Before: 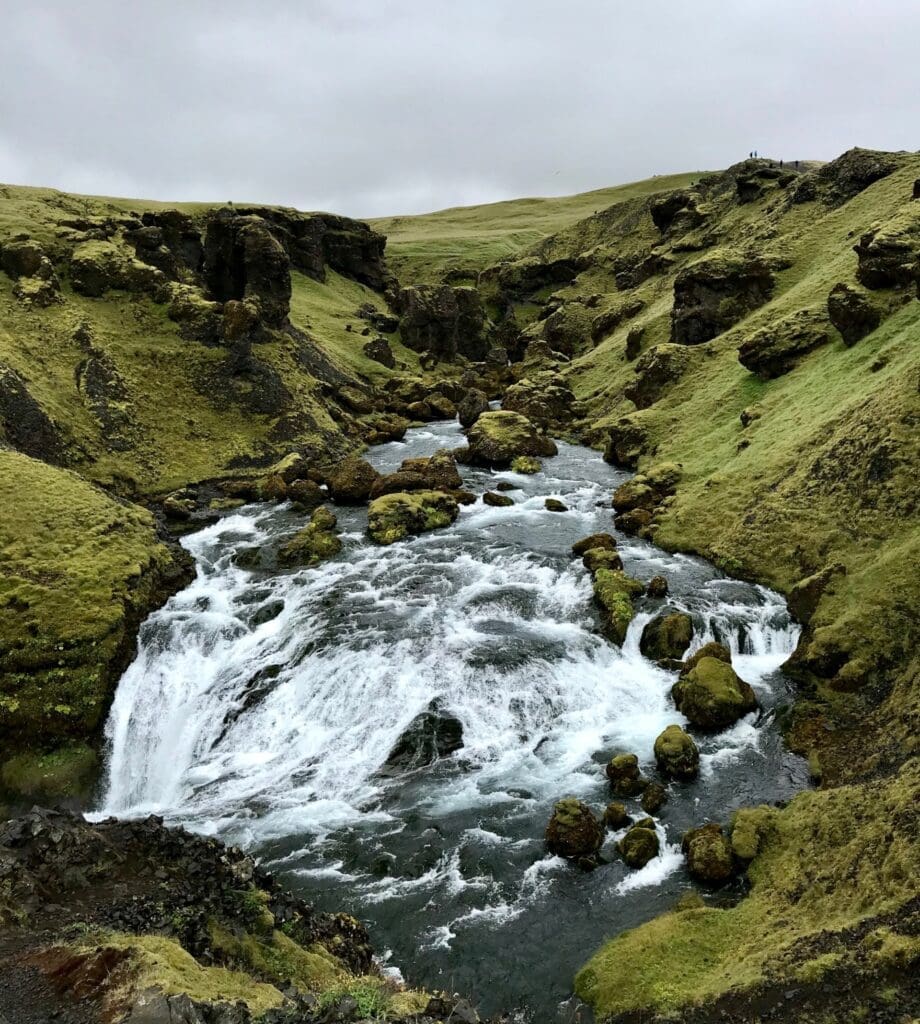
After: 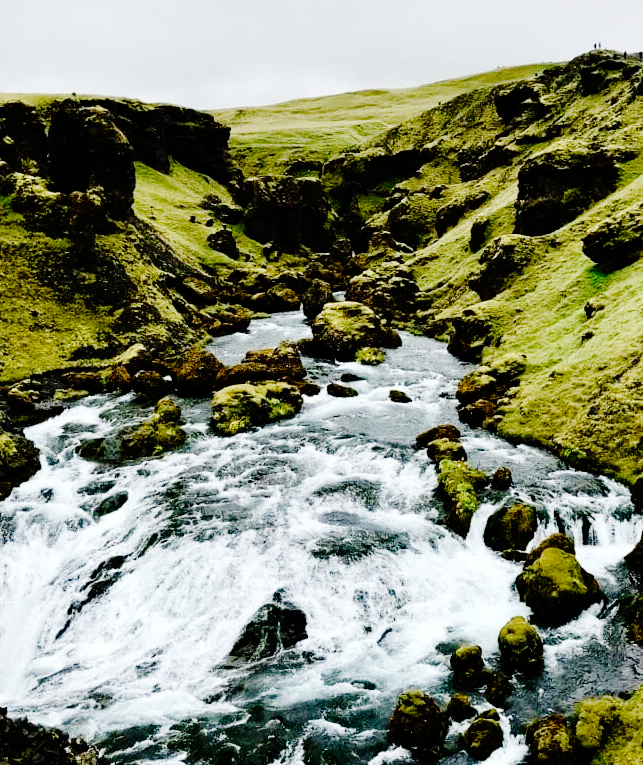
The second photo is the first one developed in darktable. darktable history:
crop and rotate: left 17.046%, top 10.659%, right 12.989%, bottom 14.553%
base curve: curves: ch0 [(0, 0) (0.036, 0.01) (0.123, 0.254) (0.258, 0.504) (0.507, 0.748) (1, 1)], preserve colors none
